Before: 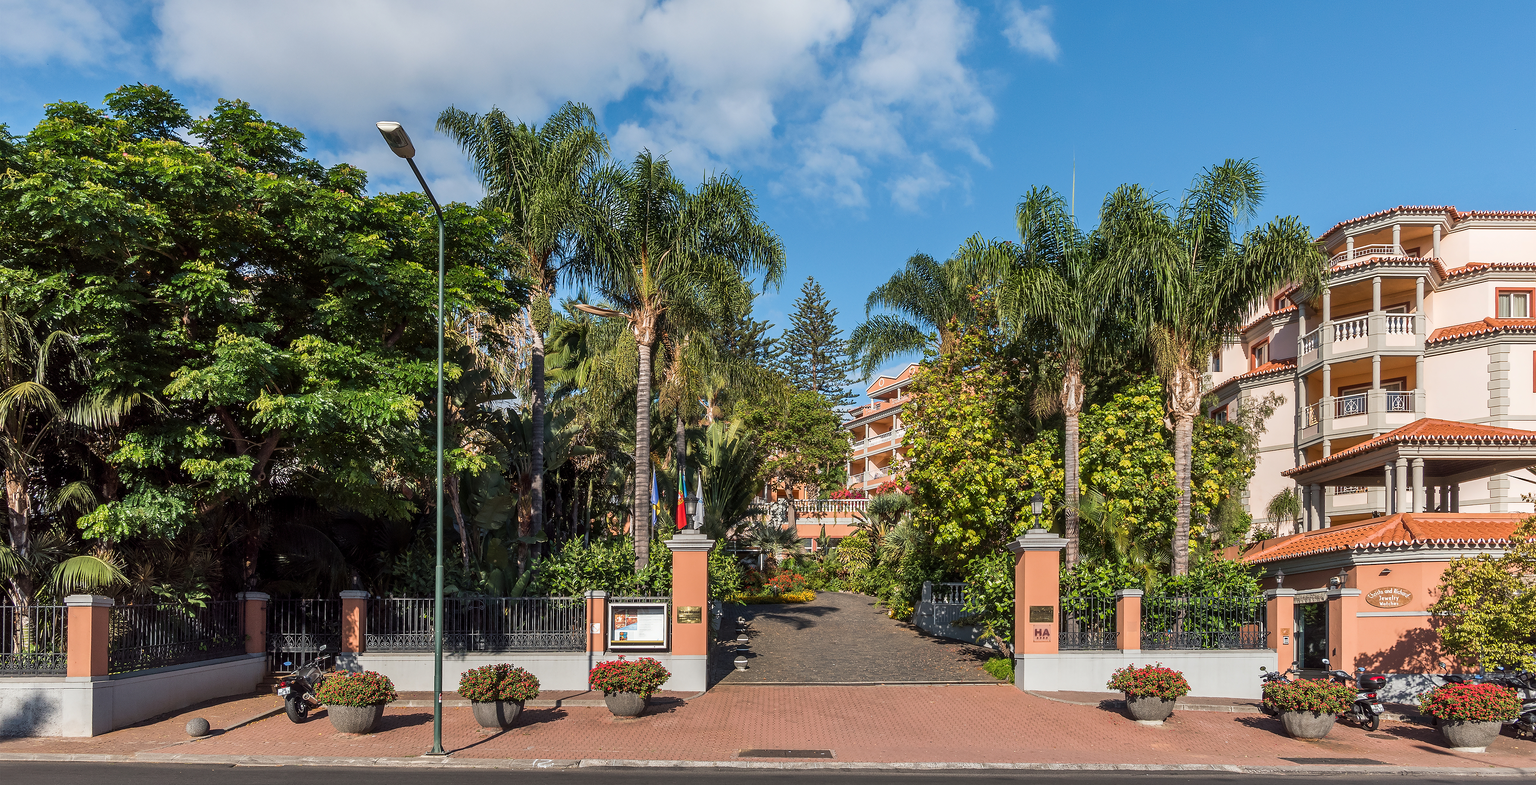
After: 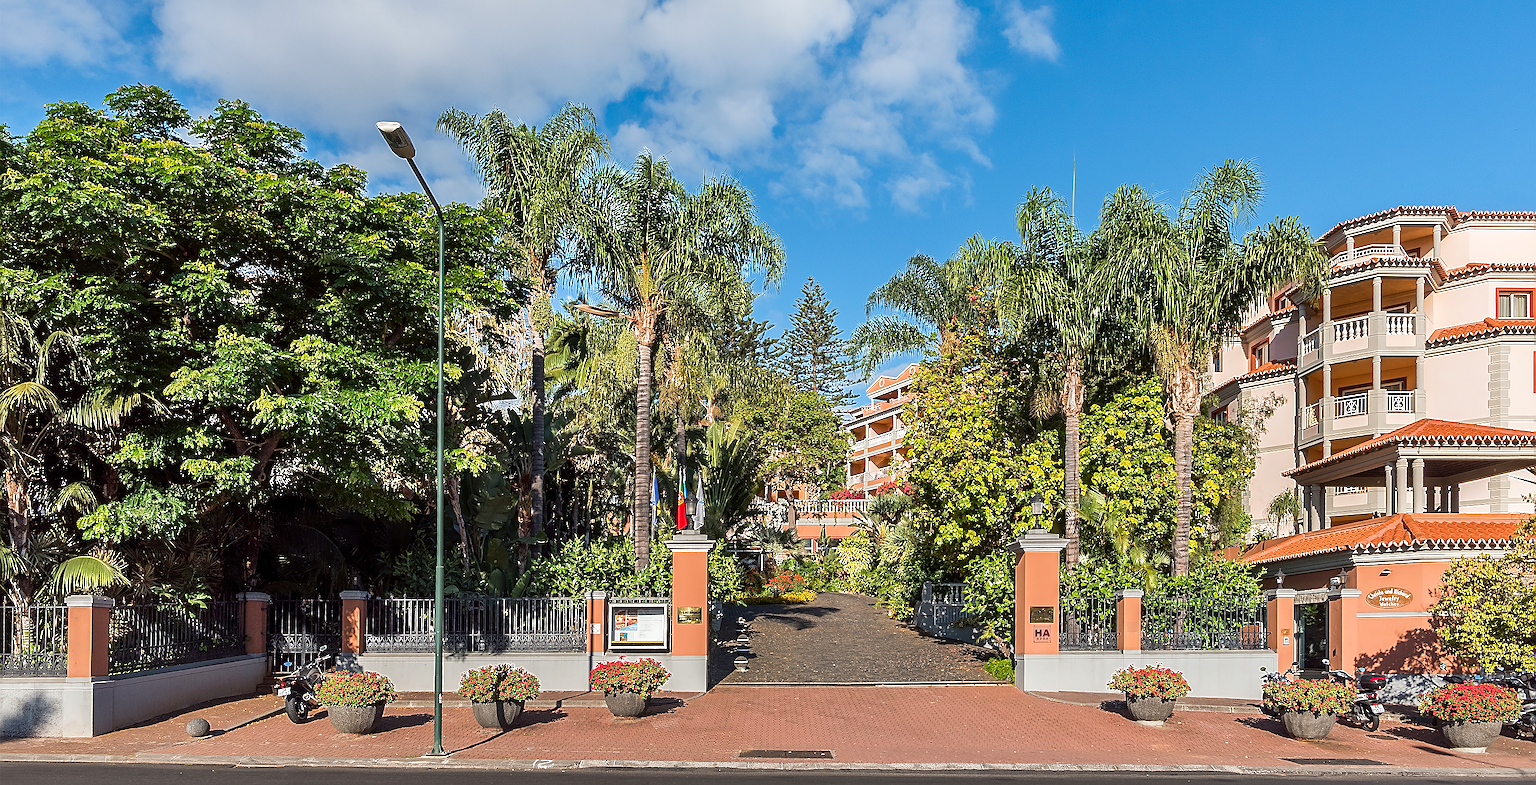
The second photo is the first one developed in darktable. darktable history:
sharpen: amount 0.902
contrast brightness saturation: contrast 0.043, saturation 0.164
